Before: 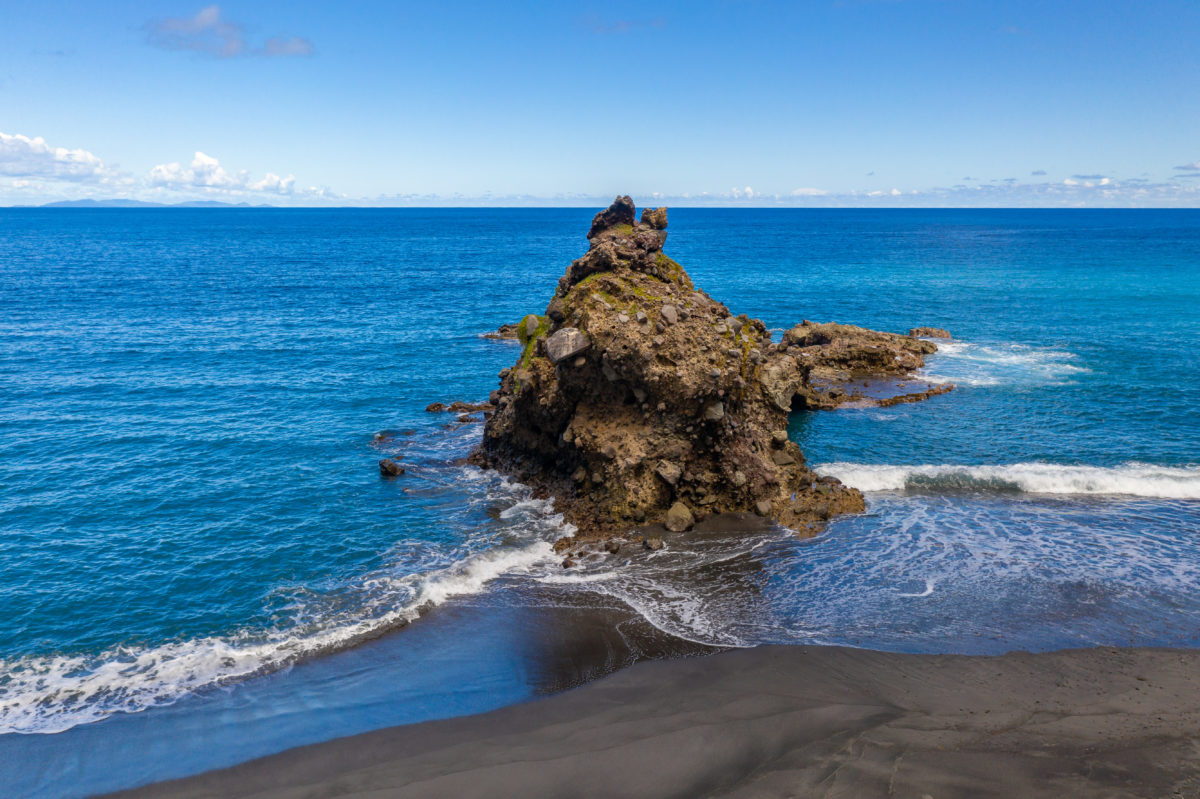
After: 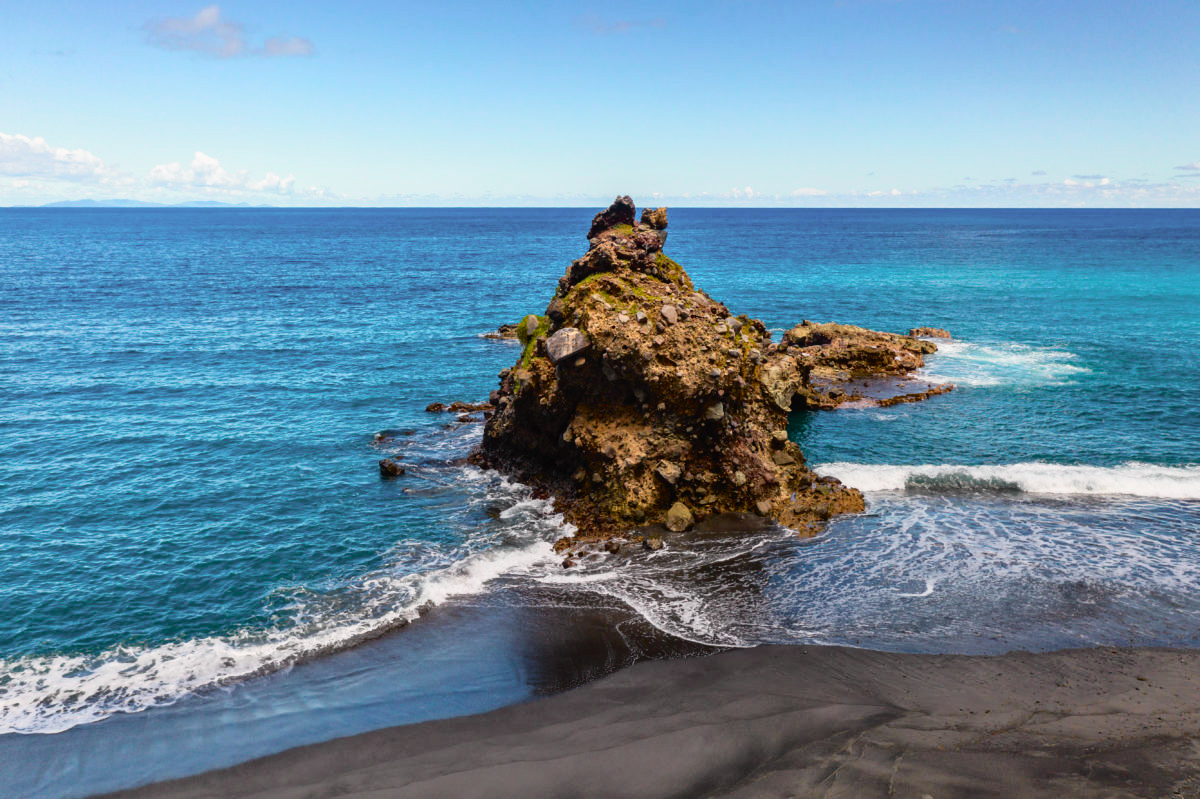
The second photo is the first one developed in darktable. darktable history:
tone curve: curves: ch0 [(0, 0.014) (0.17, 0.099) (0.398, 0.423) (0.725, 0.828) (0.872, 0.918) (1, 0.981)]; ch1 [(0, 0) (0.402, 0.36) (0.489, 0.491) (0.5, 0.503) (0.515, 0.52) (0.545, 0.572) (0.615, 0.662) (0.701, 0.725) (1, 1)]; ch2 [(0, 0) (0.42, 0.458) (0.485, 0.499) (0.503, 0.503) (0.531, 0.542) (0.561, 0.594) (0.644, 0.694) (0.717, 0.753) (1, 0.991)], color space Lab, independent channels
